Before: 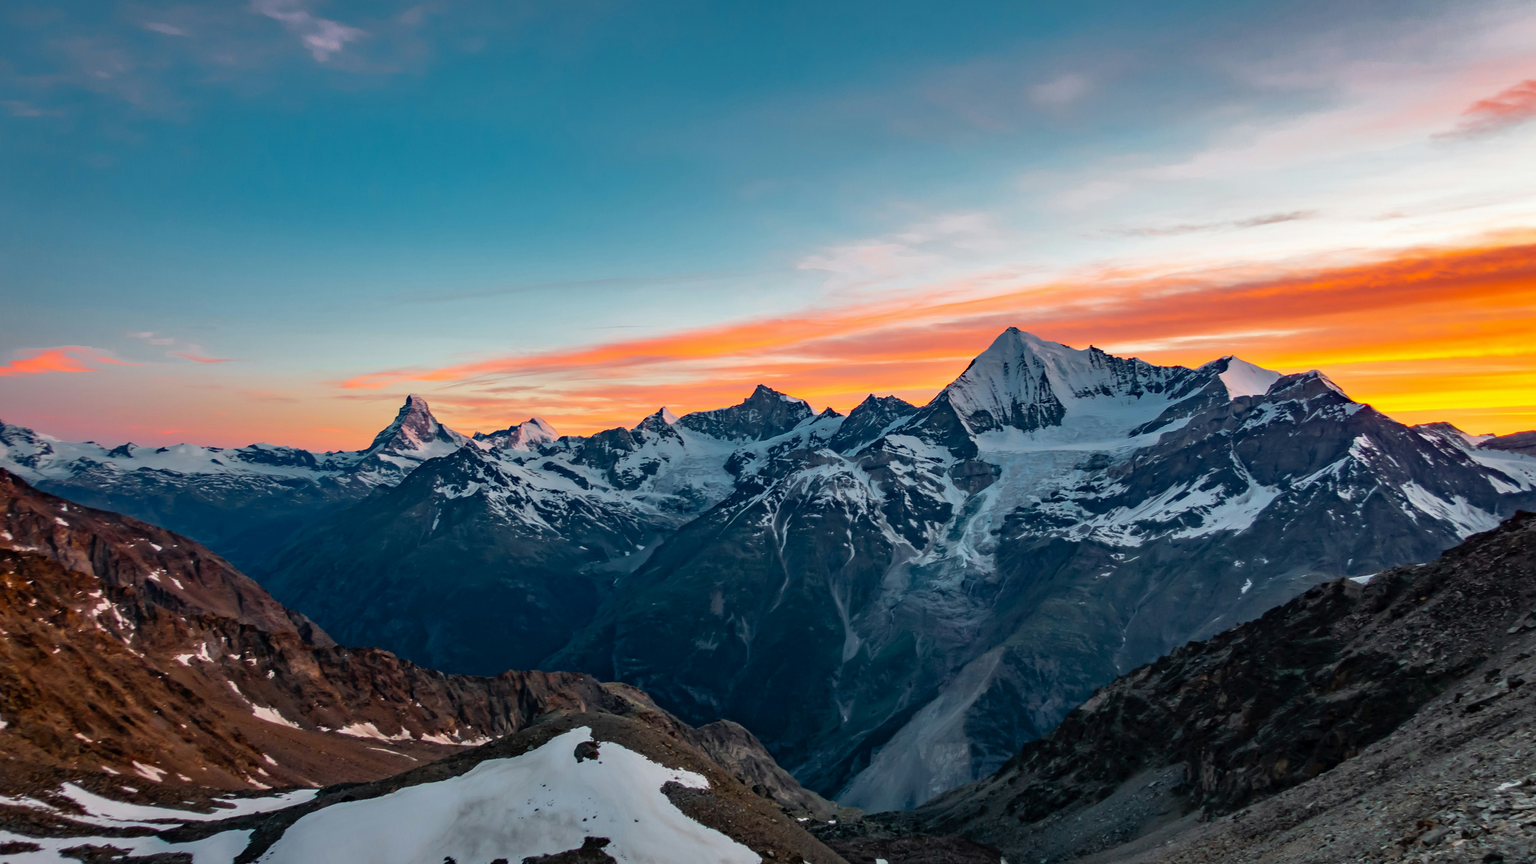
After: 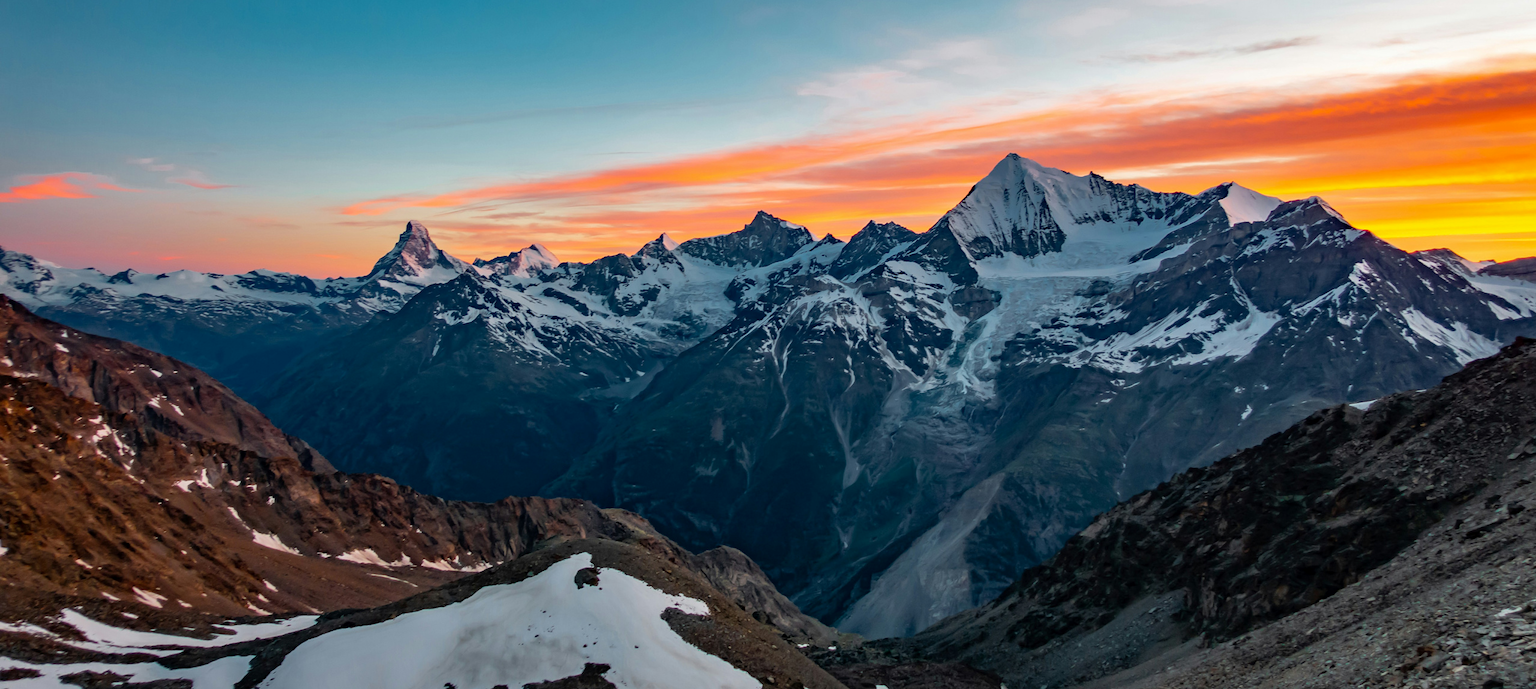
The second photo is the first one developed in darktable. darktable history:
crop and rotate: top 20.152%
exposure: black level correction 0.001, compensate exposure bias true, compensate highlight preservation false
